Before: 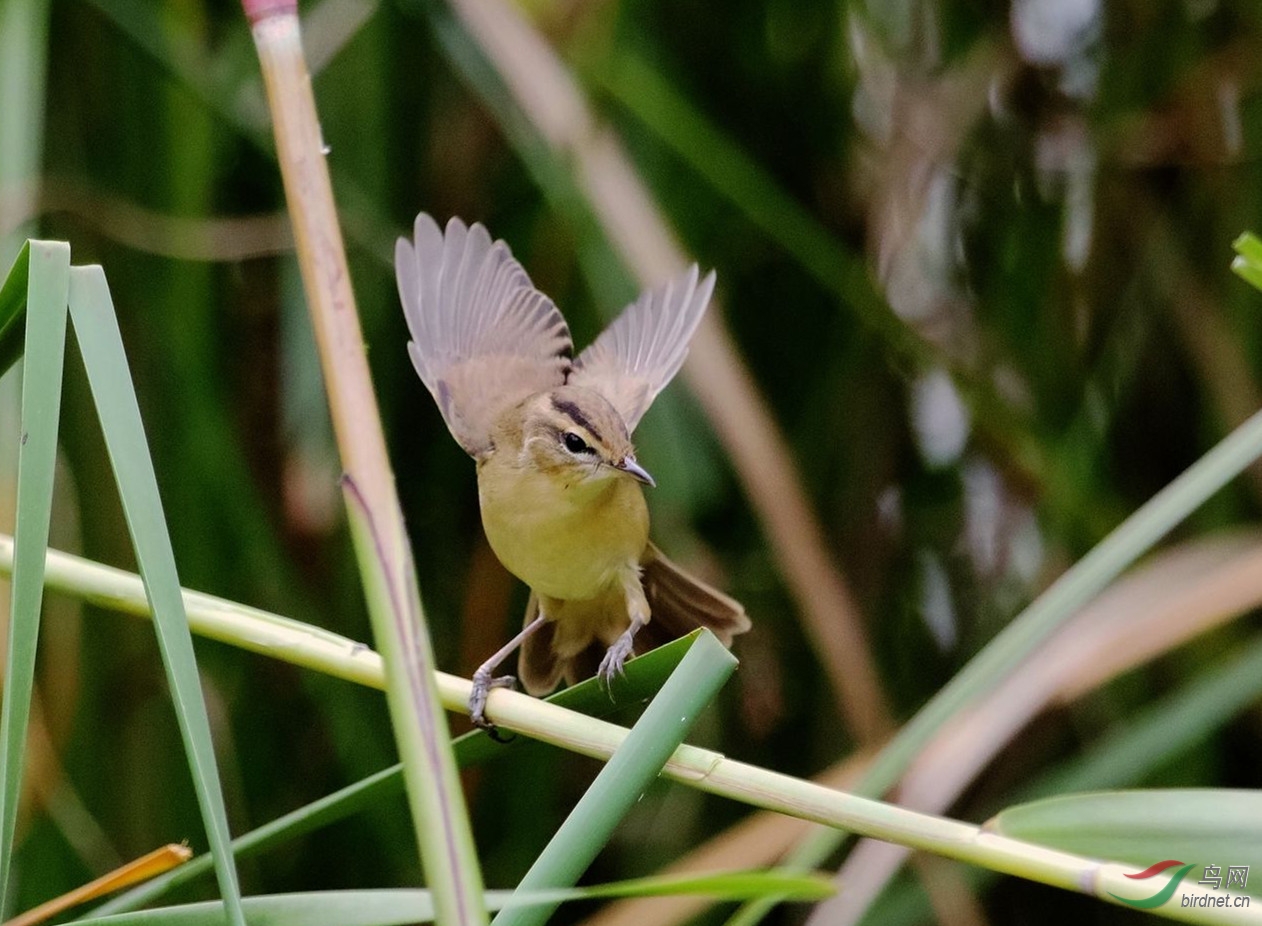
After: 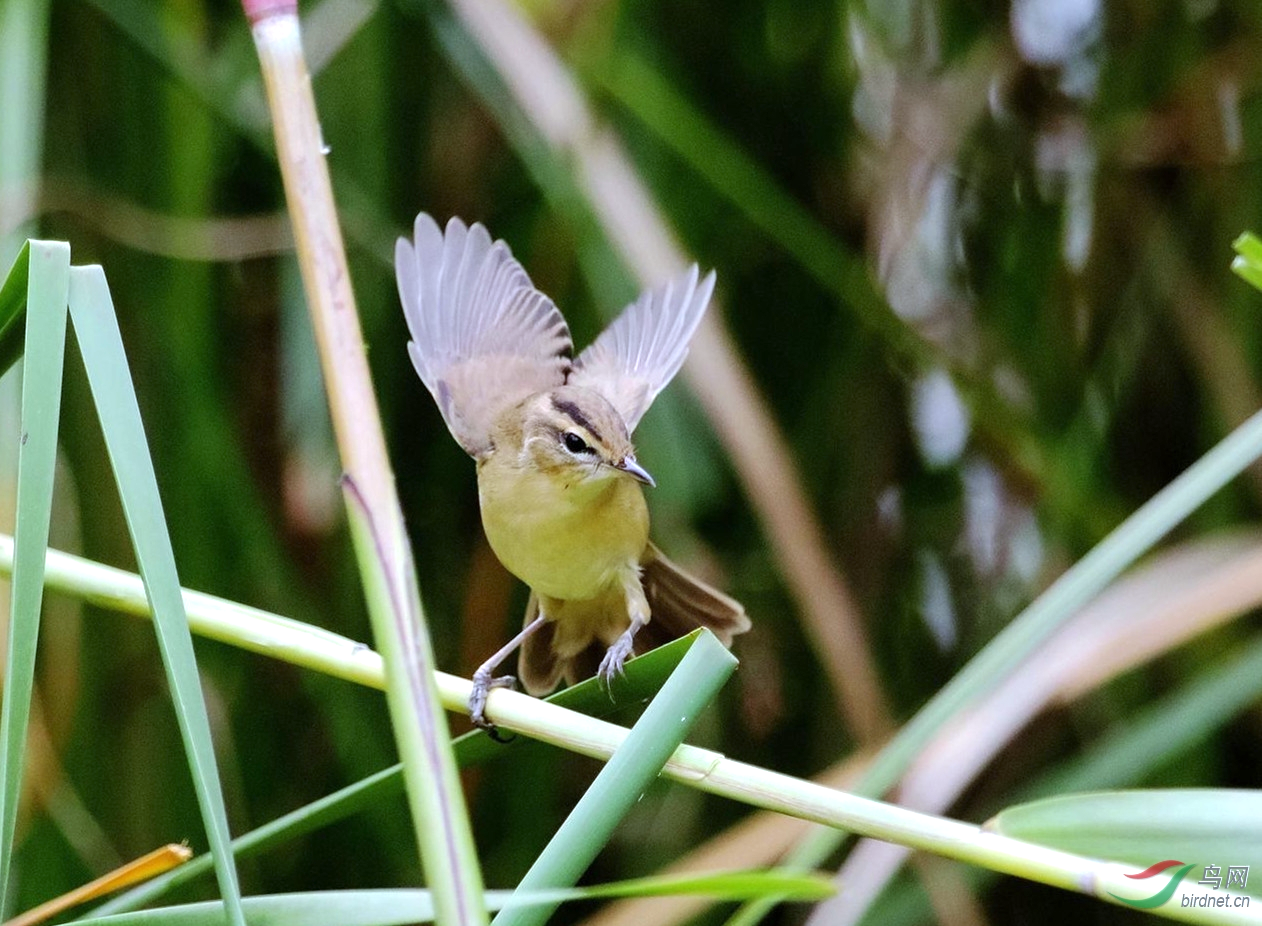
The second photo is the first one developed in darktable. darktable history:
white balance: red 0.924, blue 1.095
exposure: exposure 0.6 EV, compensate highlight preservation false
